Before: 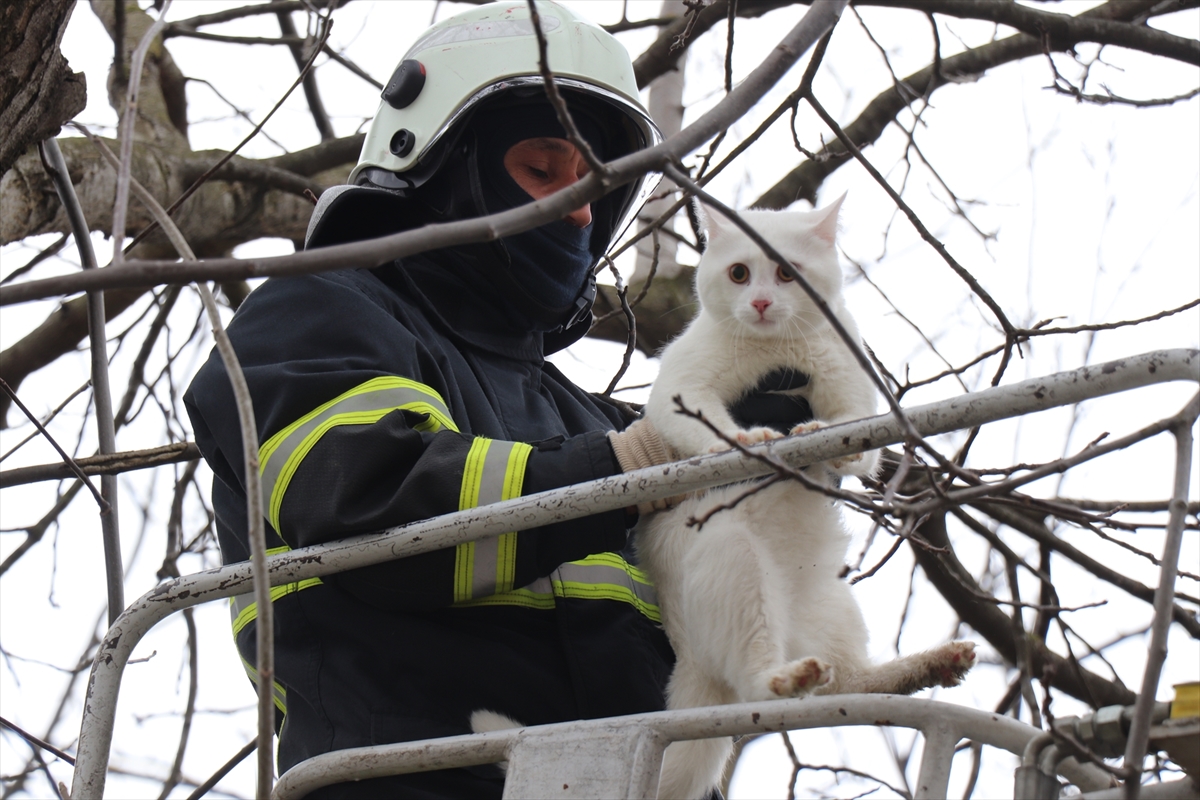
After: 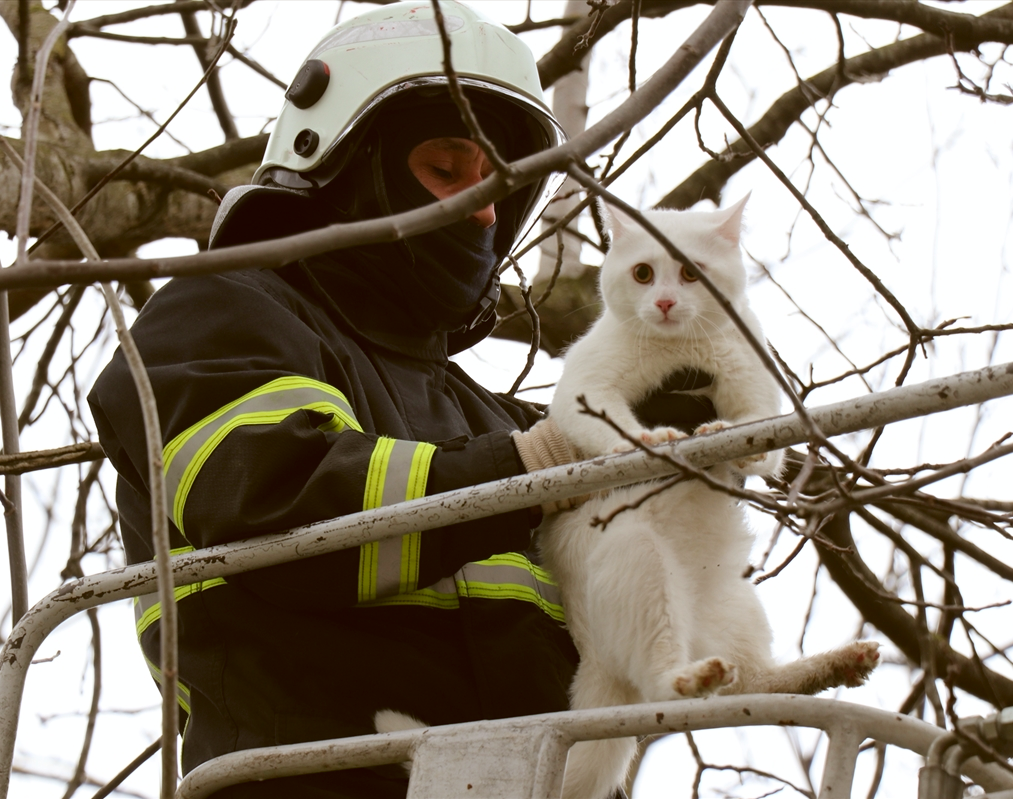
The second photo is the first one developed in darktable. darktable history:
crop: left 8.026%, right 7.51%
color correction: highlights a* -0.351, highlights b* 0.18, shadows a* 4.71, shadows b* 20.19
contrast brightness saturation: contrast 0.073
